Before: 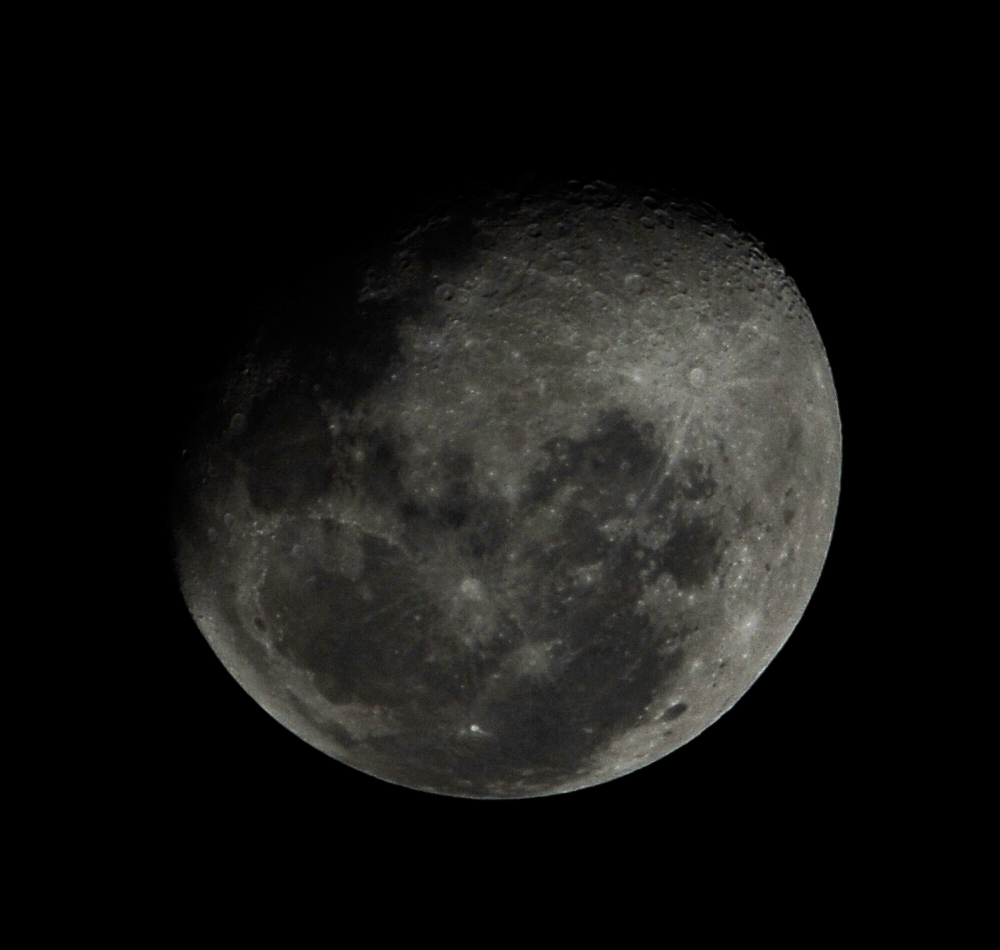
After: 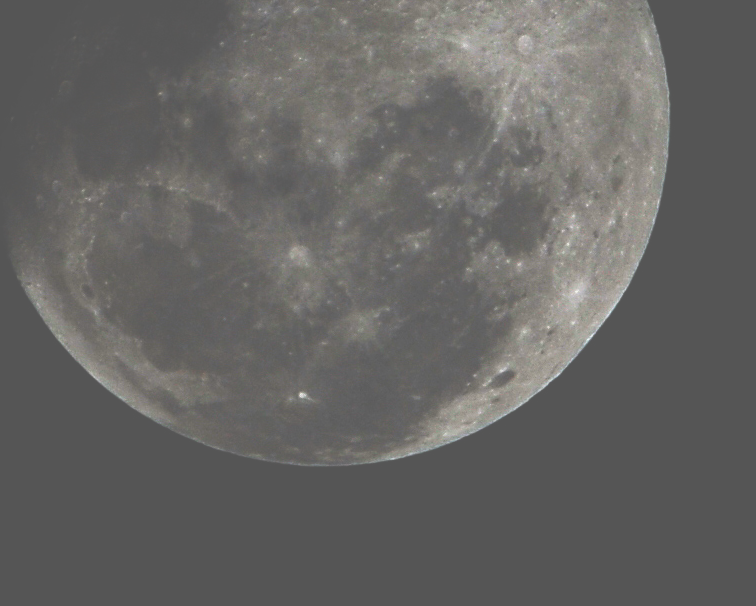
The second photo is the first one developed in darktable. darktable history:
color balance rgb: perceptual saturation grading › global saturation 25%, global vibrance 20%
white balance: red 1.009, blue 1.027
exposure: black level correction -0.071, exposure 0.5 EV, compensate highlight preservation false
crop and rotate: left 17.299%, top 35.115%, right 7.015%, bottom 1.024%
